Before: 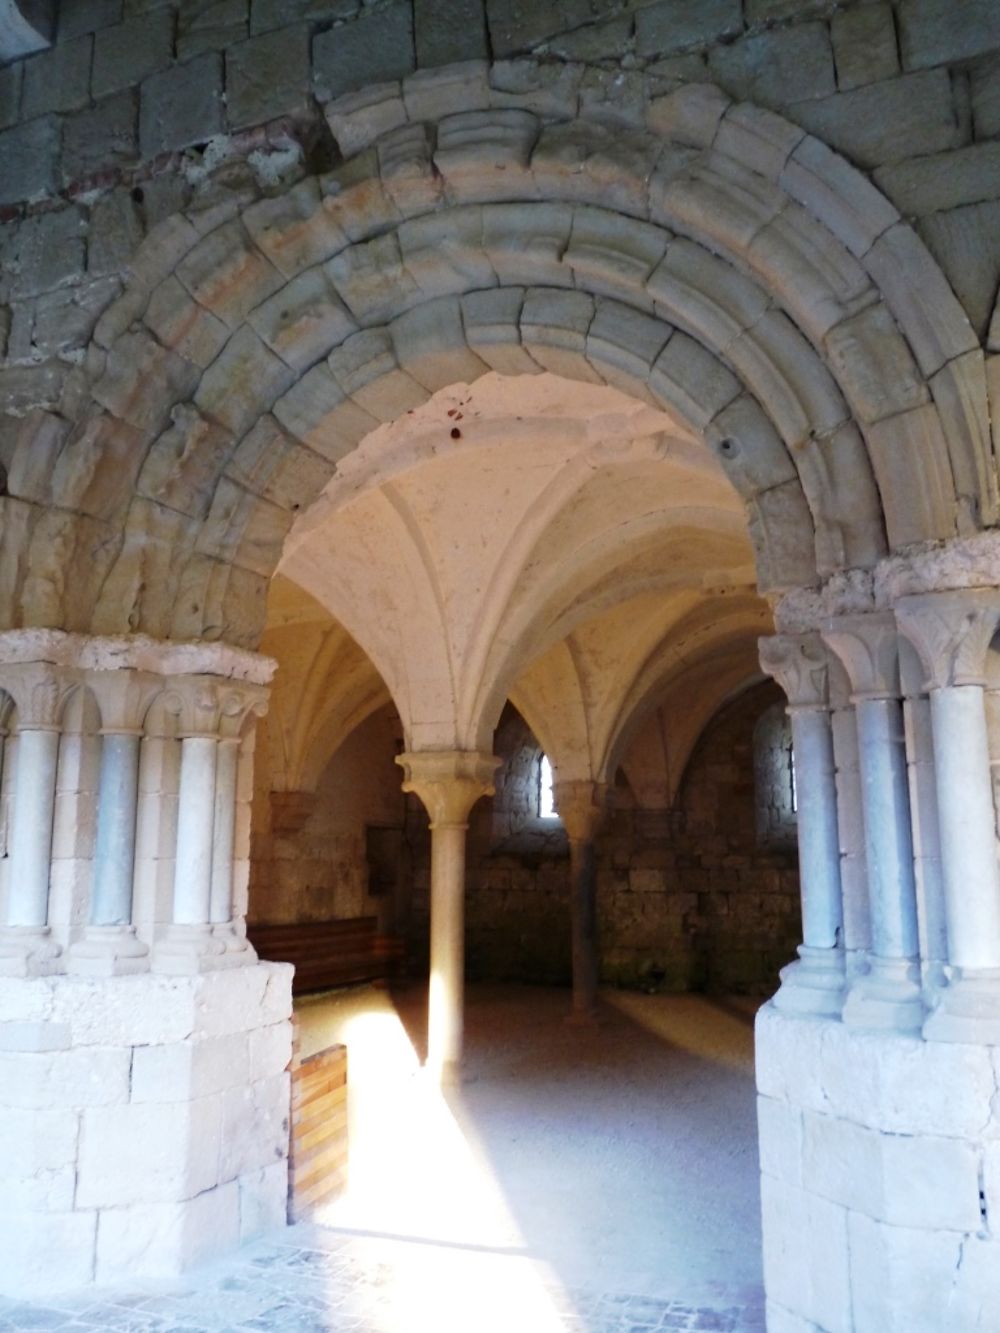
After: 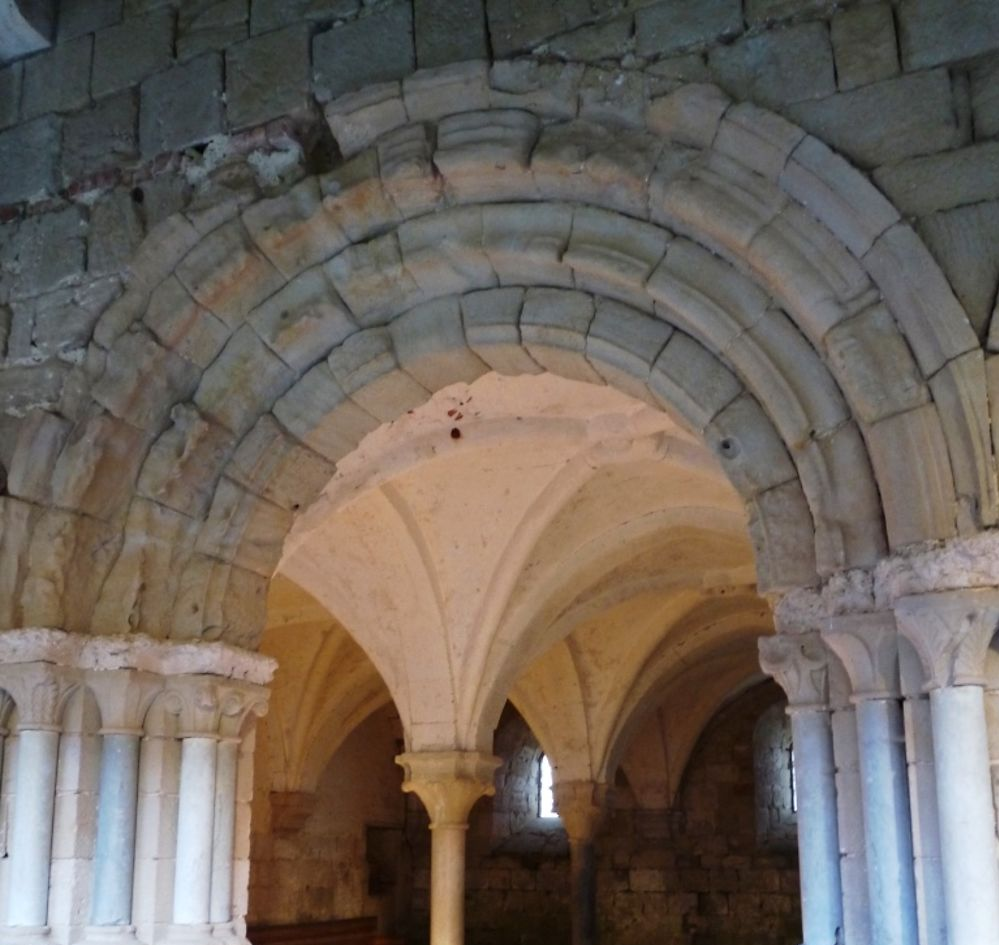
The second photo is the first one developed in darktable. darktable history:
crop: right 0%, bottom 29.08%
